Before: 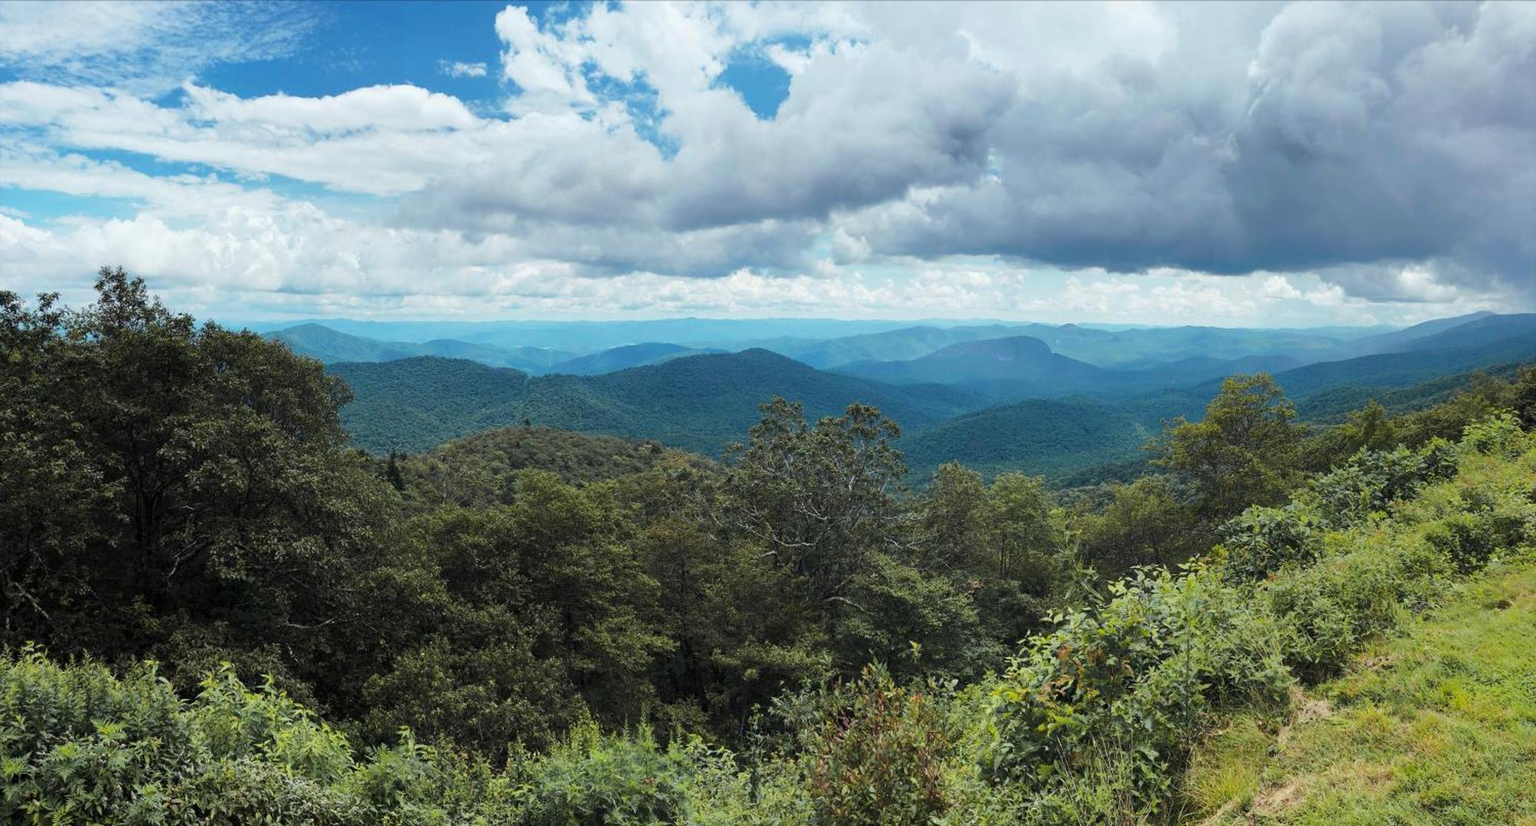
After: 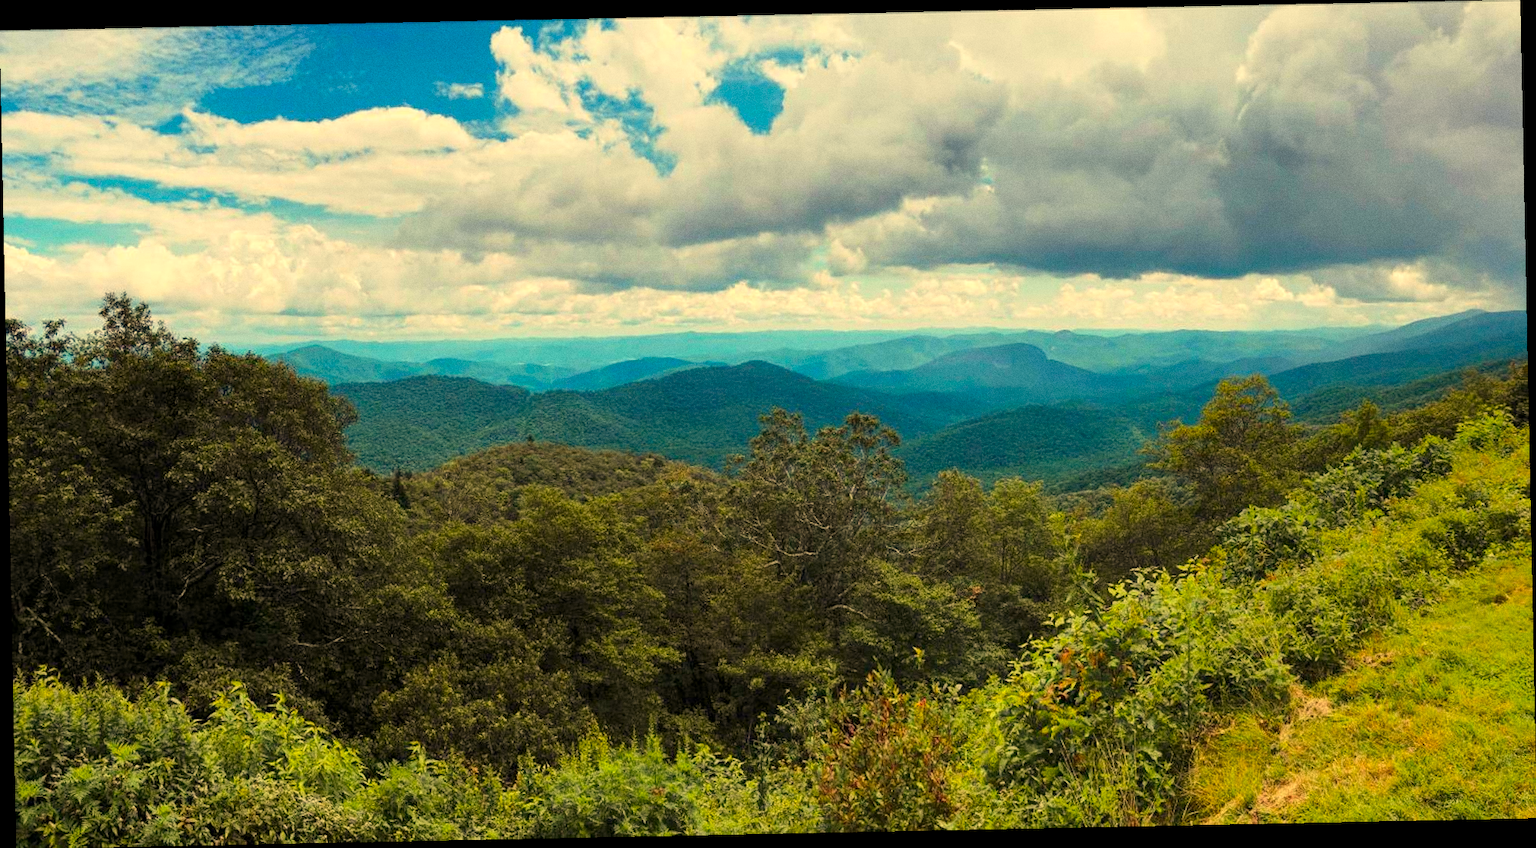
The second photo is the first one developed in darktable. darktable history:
tone equalizer: on, module defaults
contrast brightness saturation: saturation 0.5
white balance: red 1.138, green 0.996, blue 0.812
local contrast: highlights 100%, shadows 100%, detail 120%, midtone range 0.2
grain: coarseness 0.09 ISO
rotate and perspective: rotation -1.17°, automatic cropping off
